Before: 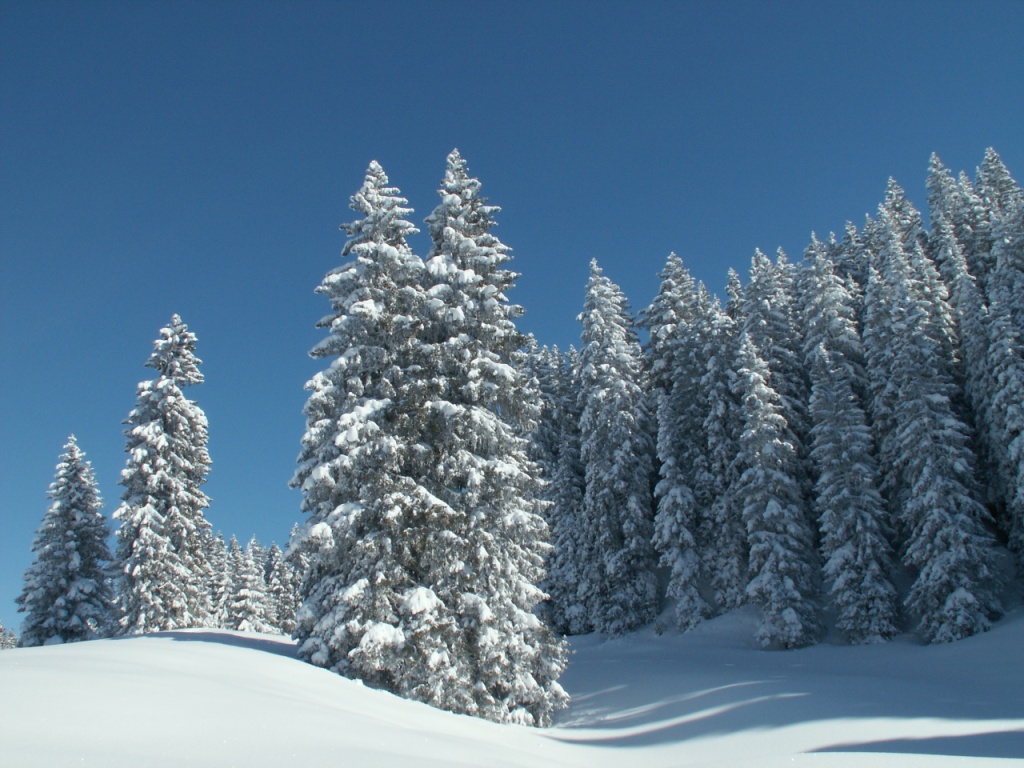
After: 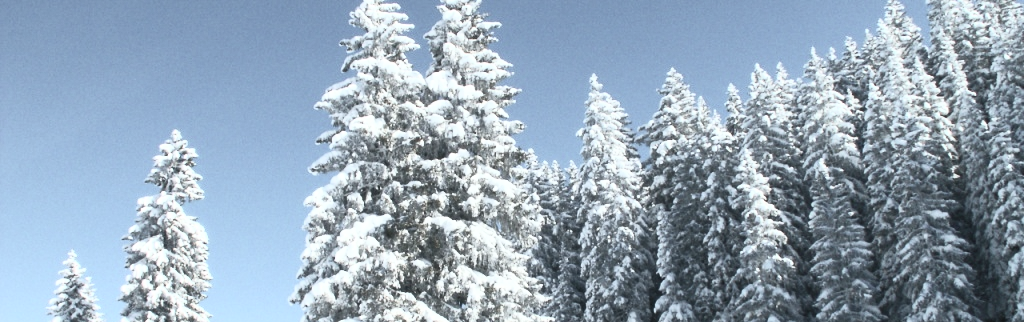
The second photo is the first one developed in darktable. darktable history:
contrast brightness saturation: contrast 0.587, brightness 0.579, saturation -0.343
exposure: black level correction 0, exposure 0.301 EV, compensate highlight preservation false
crop and rotate: top 23.964%, bottom 34.002%
